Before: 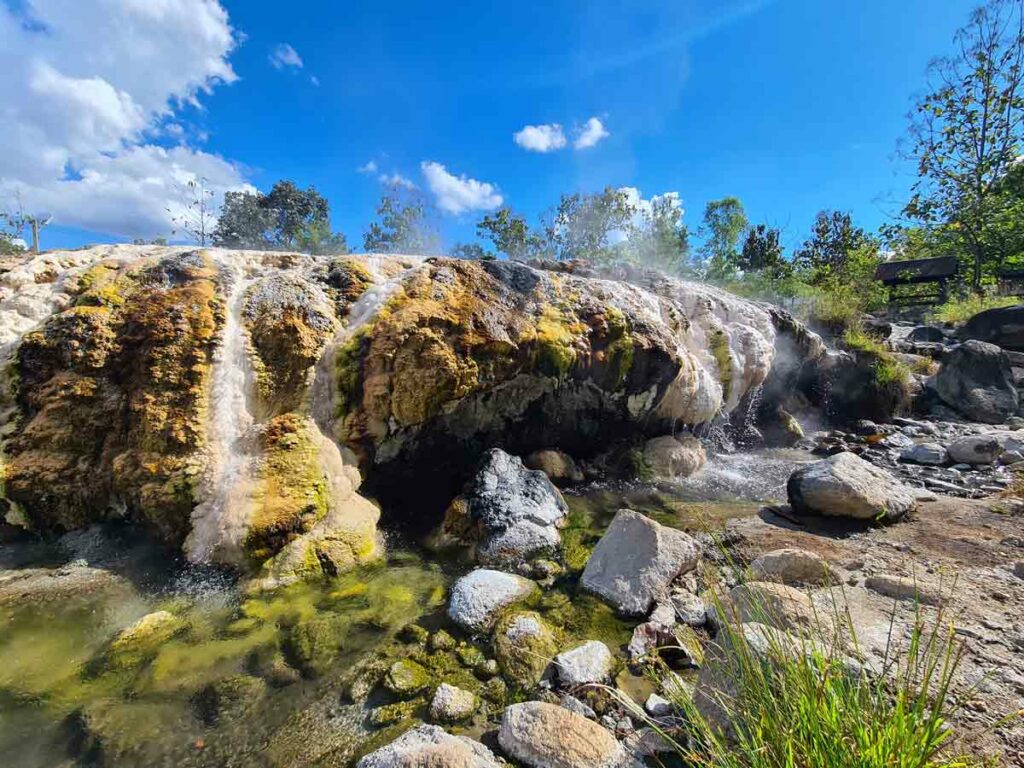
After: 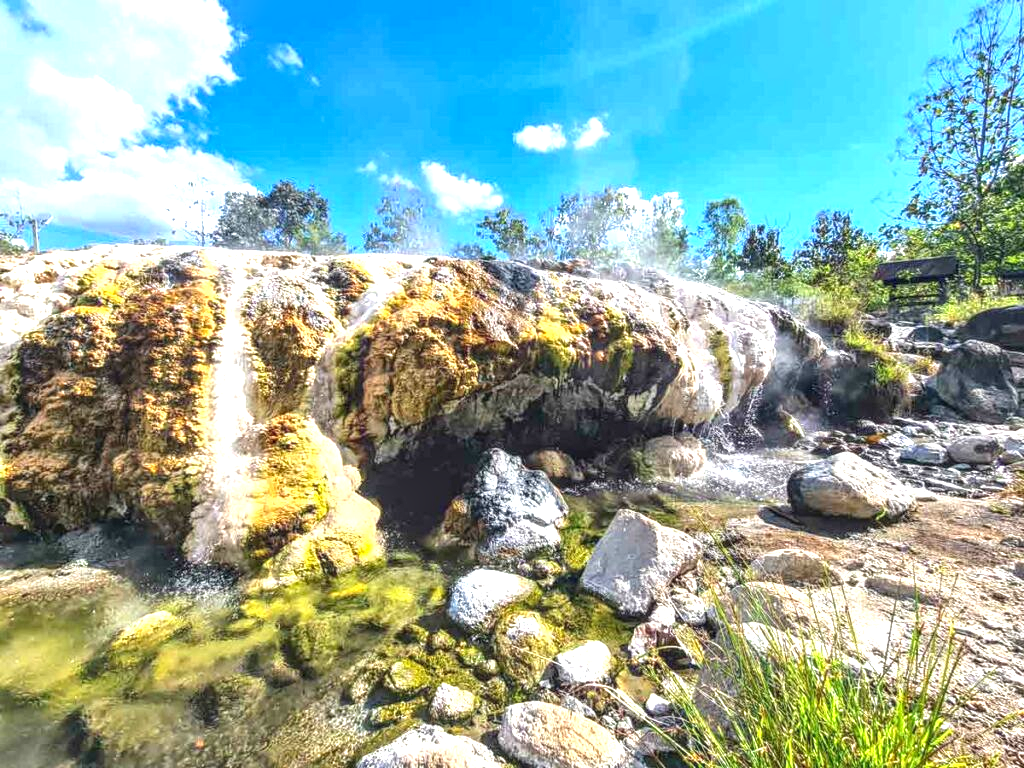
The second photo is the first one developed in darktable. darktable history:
local contrast: highlights 0%, shadows 0%, detail 133%
exposure: black level correction 0, exposure 1.198 EV, compensate exposure bias true, compensate highlight preservation false
